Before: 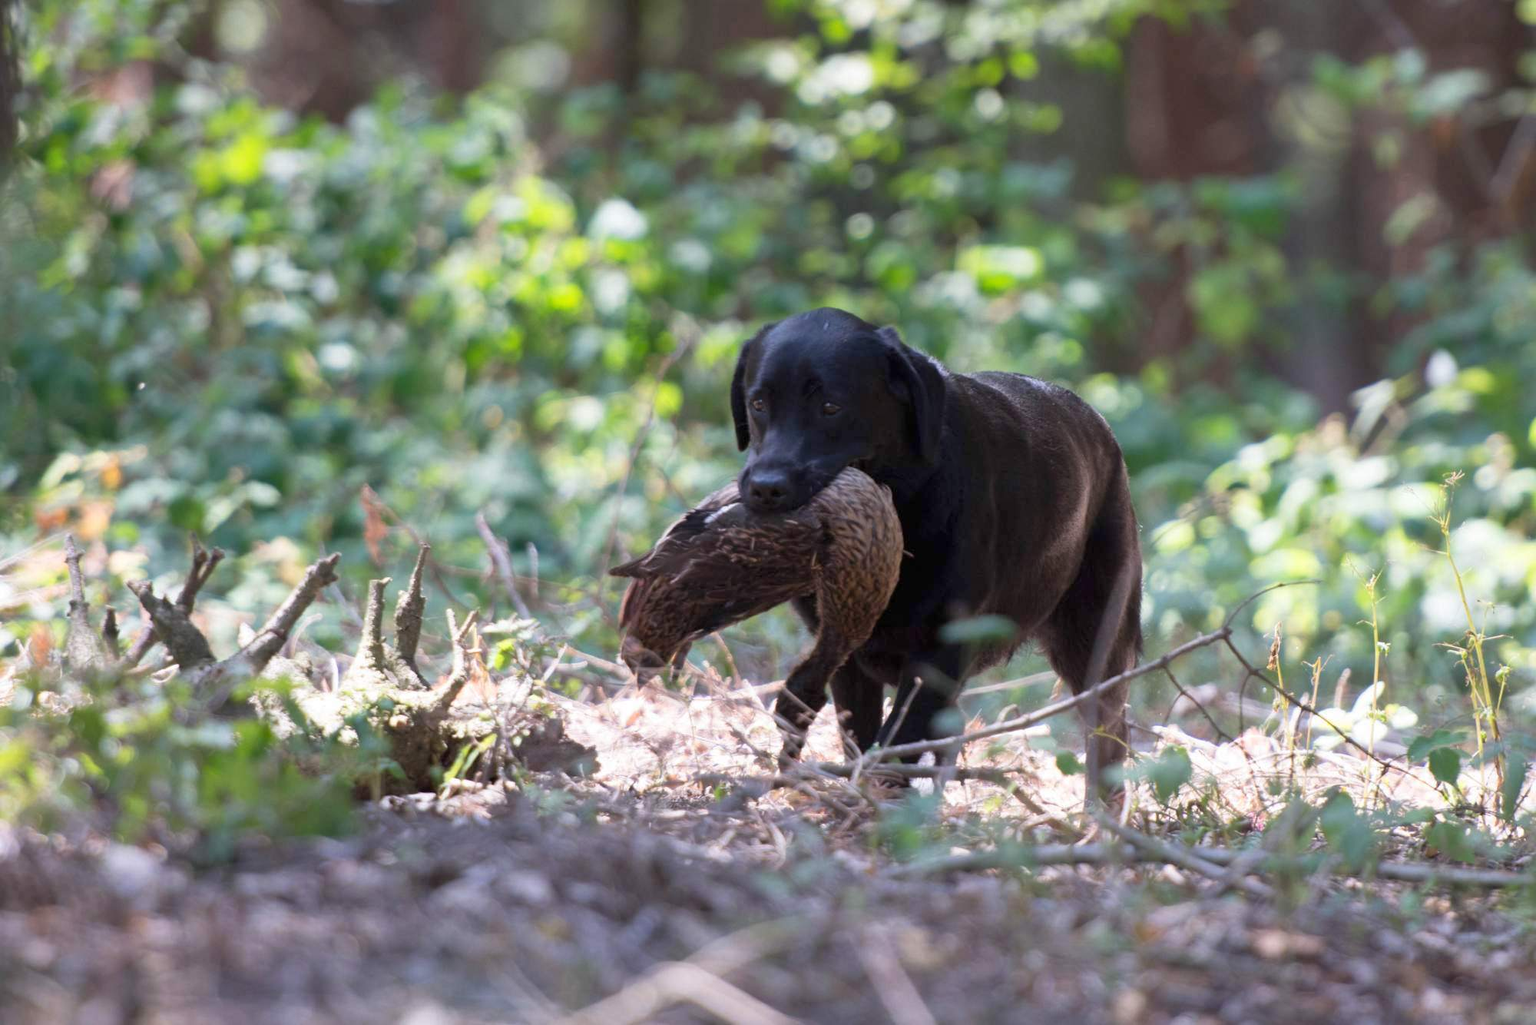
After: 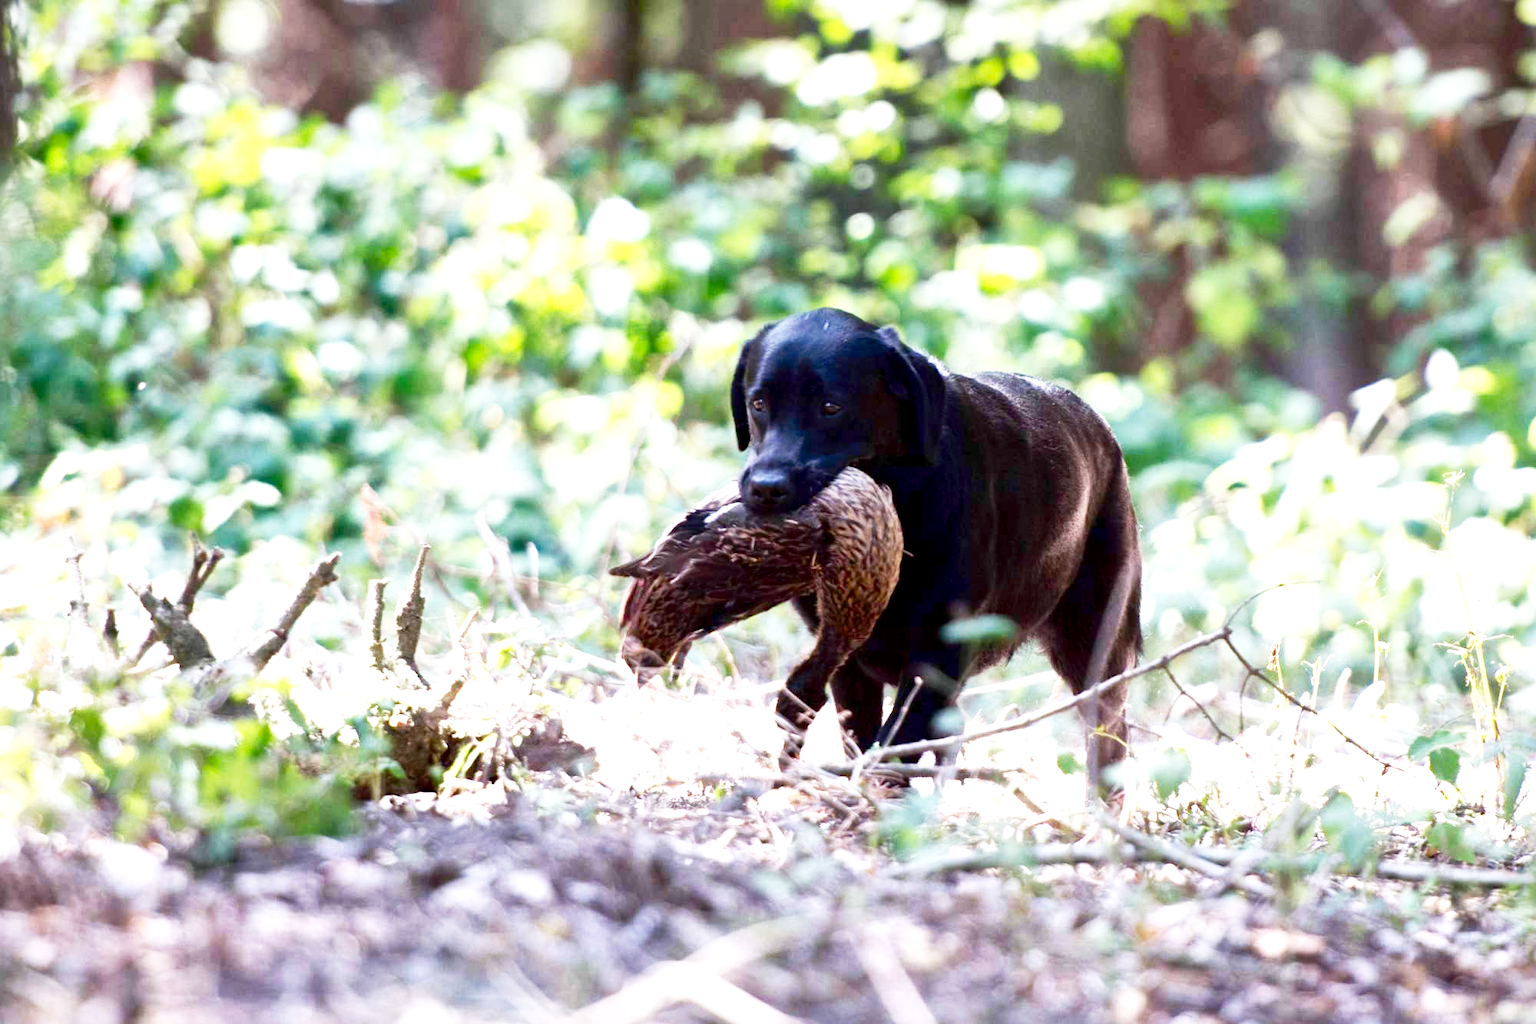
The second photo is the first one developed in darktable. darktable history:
exposure: black level correction 0, exposure 0.702 EV, compensate highlight preservation false
base curve: curves: ch0 [(0, 0) (0.012, 0.01) (0.073, 0.168) (0.31, 0.711) (0.645, 0.957) (1, 1)], preserve colors none
local contrast: mode bilateral grid, contrast 21, coarseness 49, detail 132%, midtone range 0.2
contrast brightness saturation: contrast 0.095, brightness -0.279, saturation 0.146
